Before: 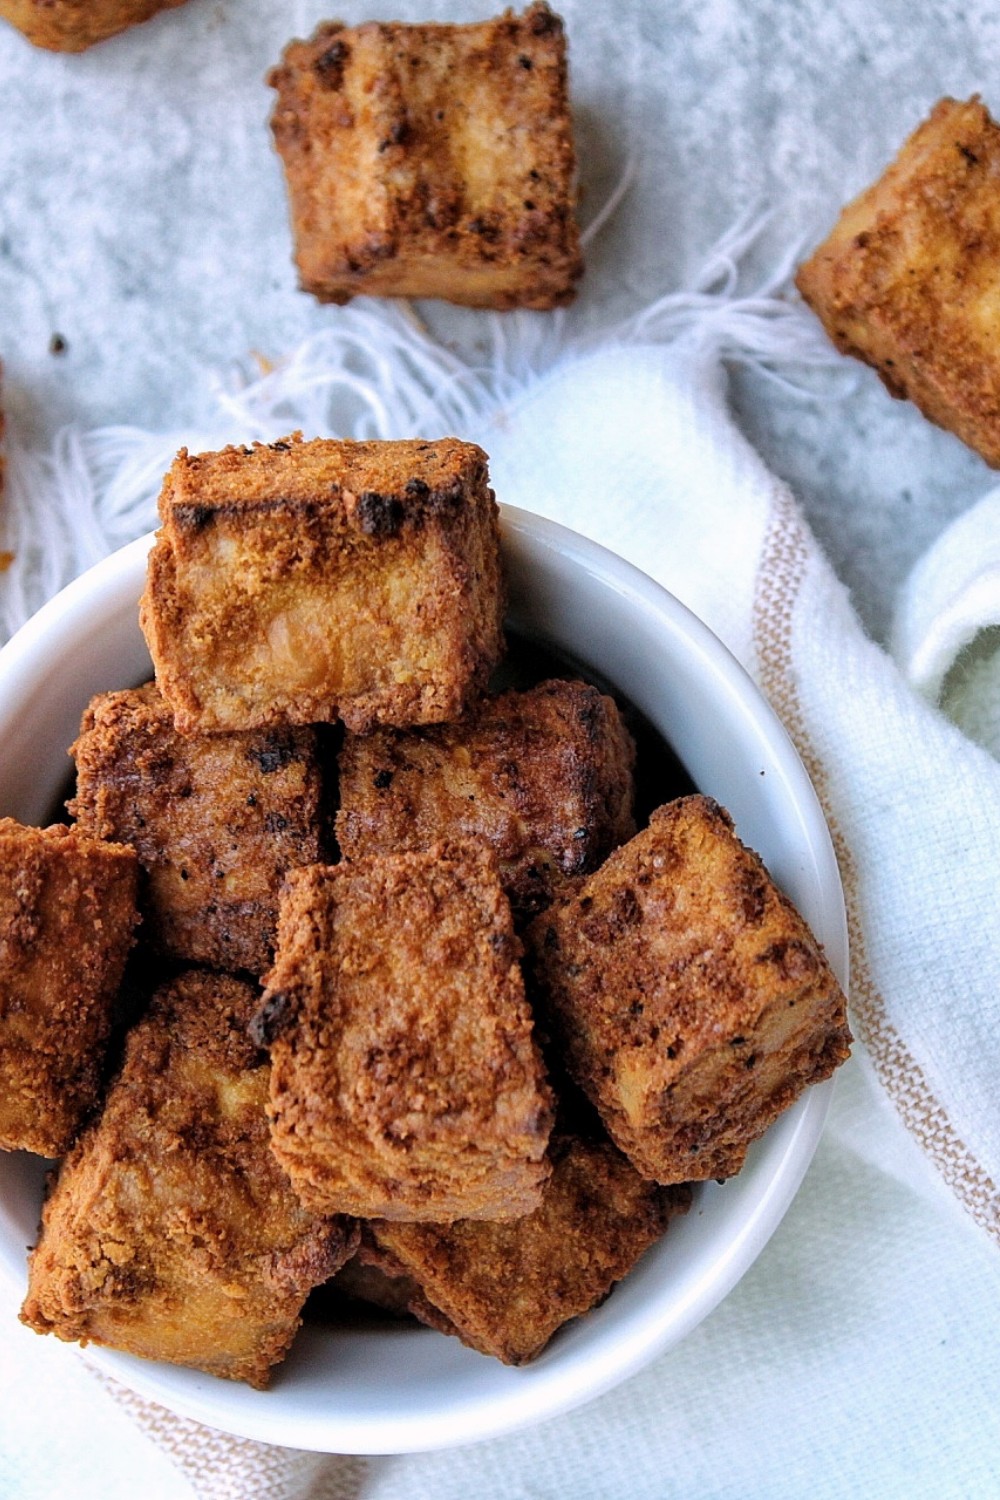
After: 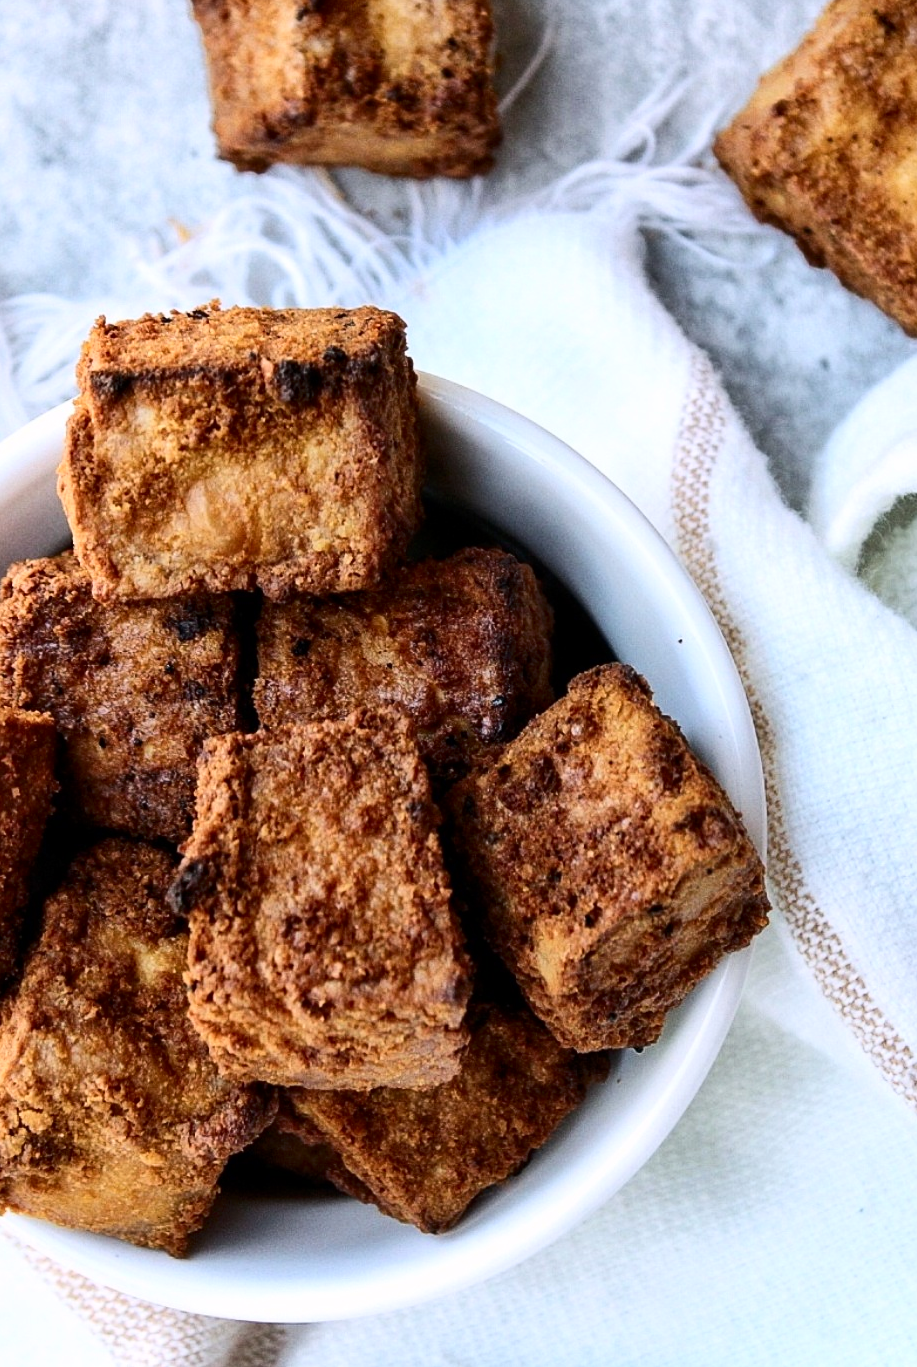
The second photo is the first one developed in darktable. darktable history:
contrast brightness saturation: contrast 0.281
crop and rotate: left 8.296%, top 8.852%
tone equalizer: edges refinement/feathering 500, mask exposure compensation -1.57 EV, preserve details no
